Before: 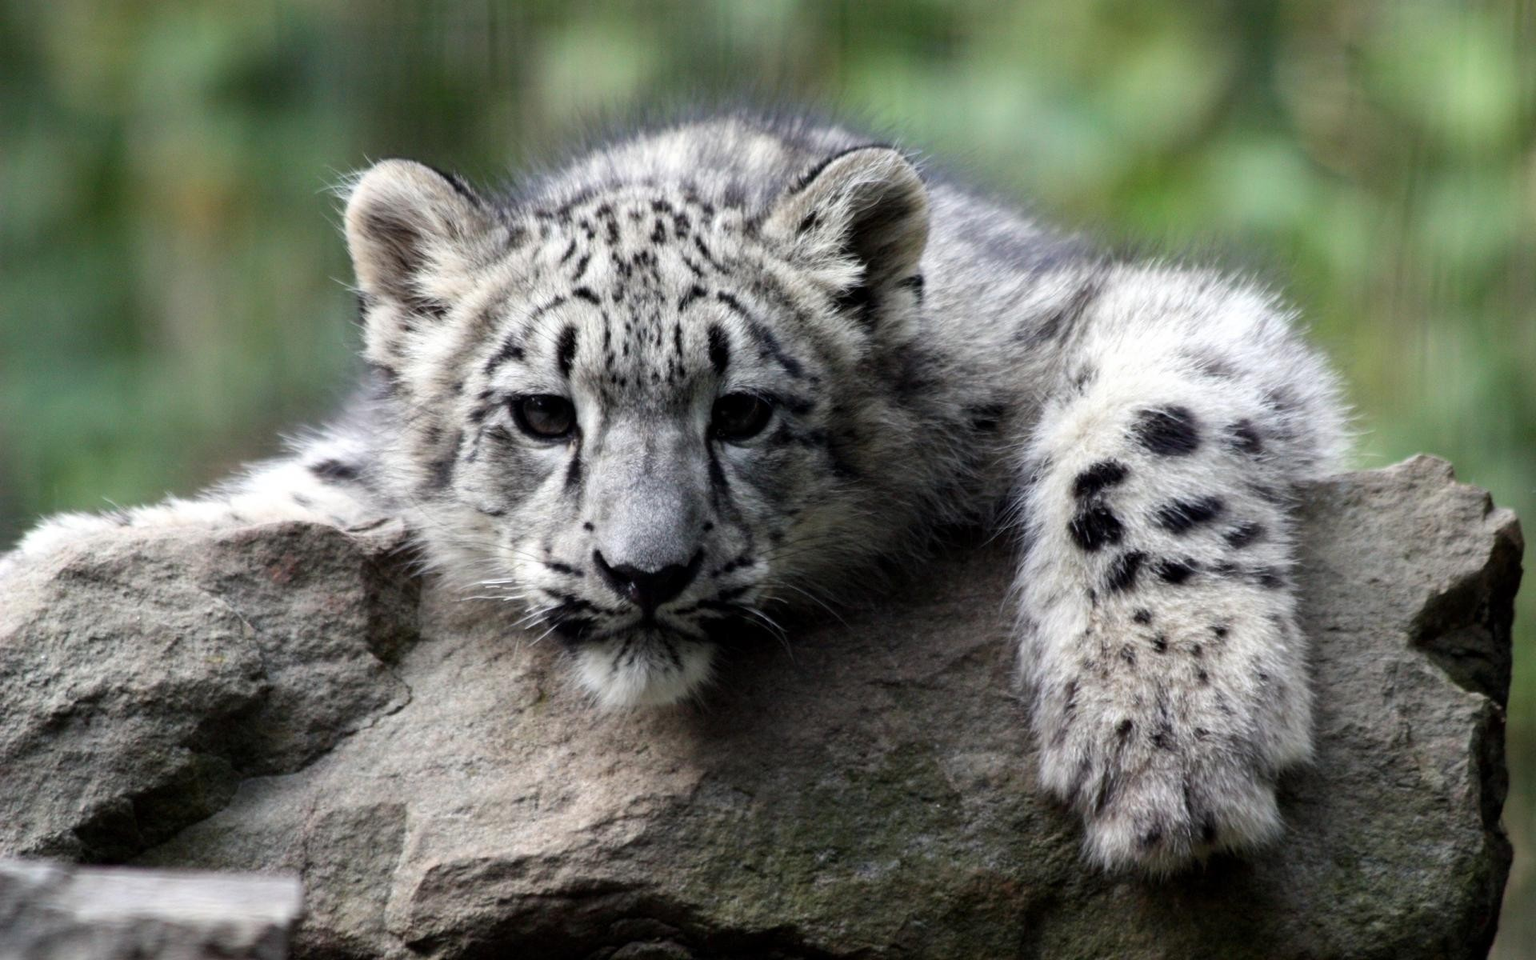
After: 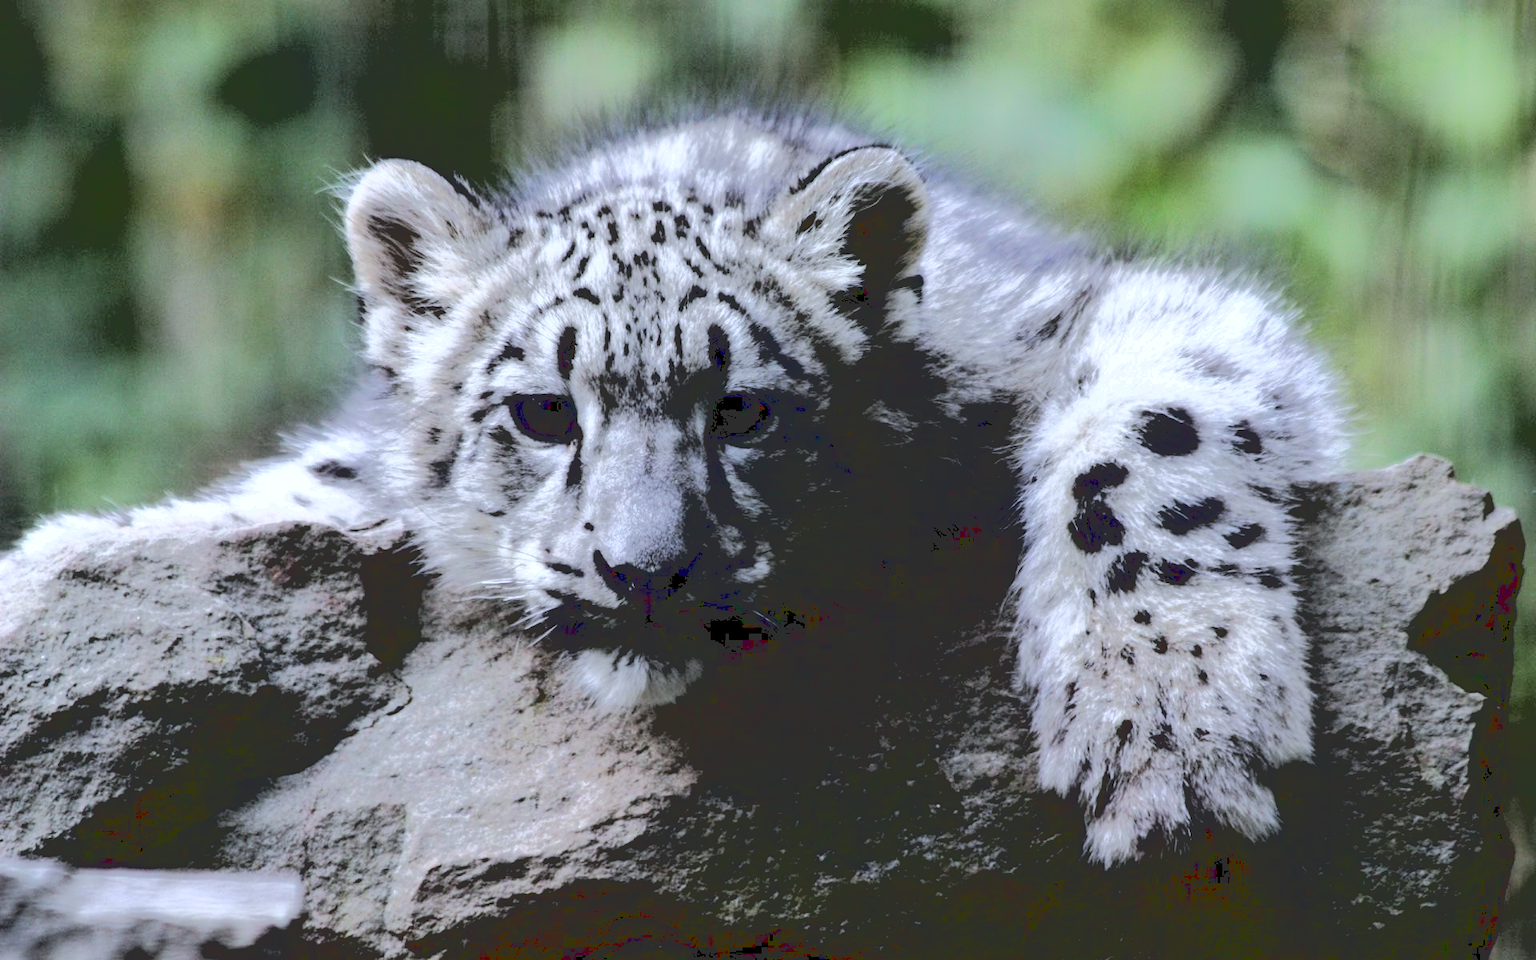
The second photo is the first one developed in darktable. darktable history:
base curve: curves: ch0 [(0.065, 0.026) (0.236, 0.358) (0.53, 0.546) (0.777, 0.841) (0.924, 0.992)], preserve colors average RGB
white balance: red 0.924, blue 1.095
color correction: highlights a* 3.12, highlights b* -1.55, shadows a* -0.101, shadows b* 2.52, saturation 0.98
